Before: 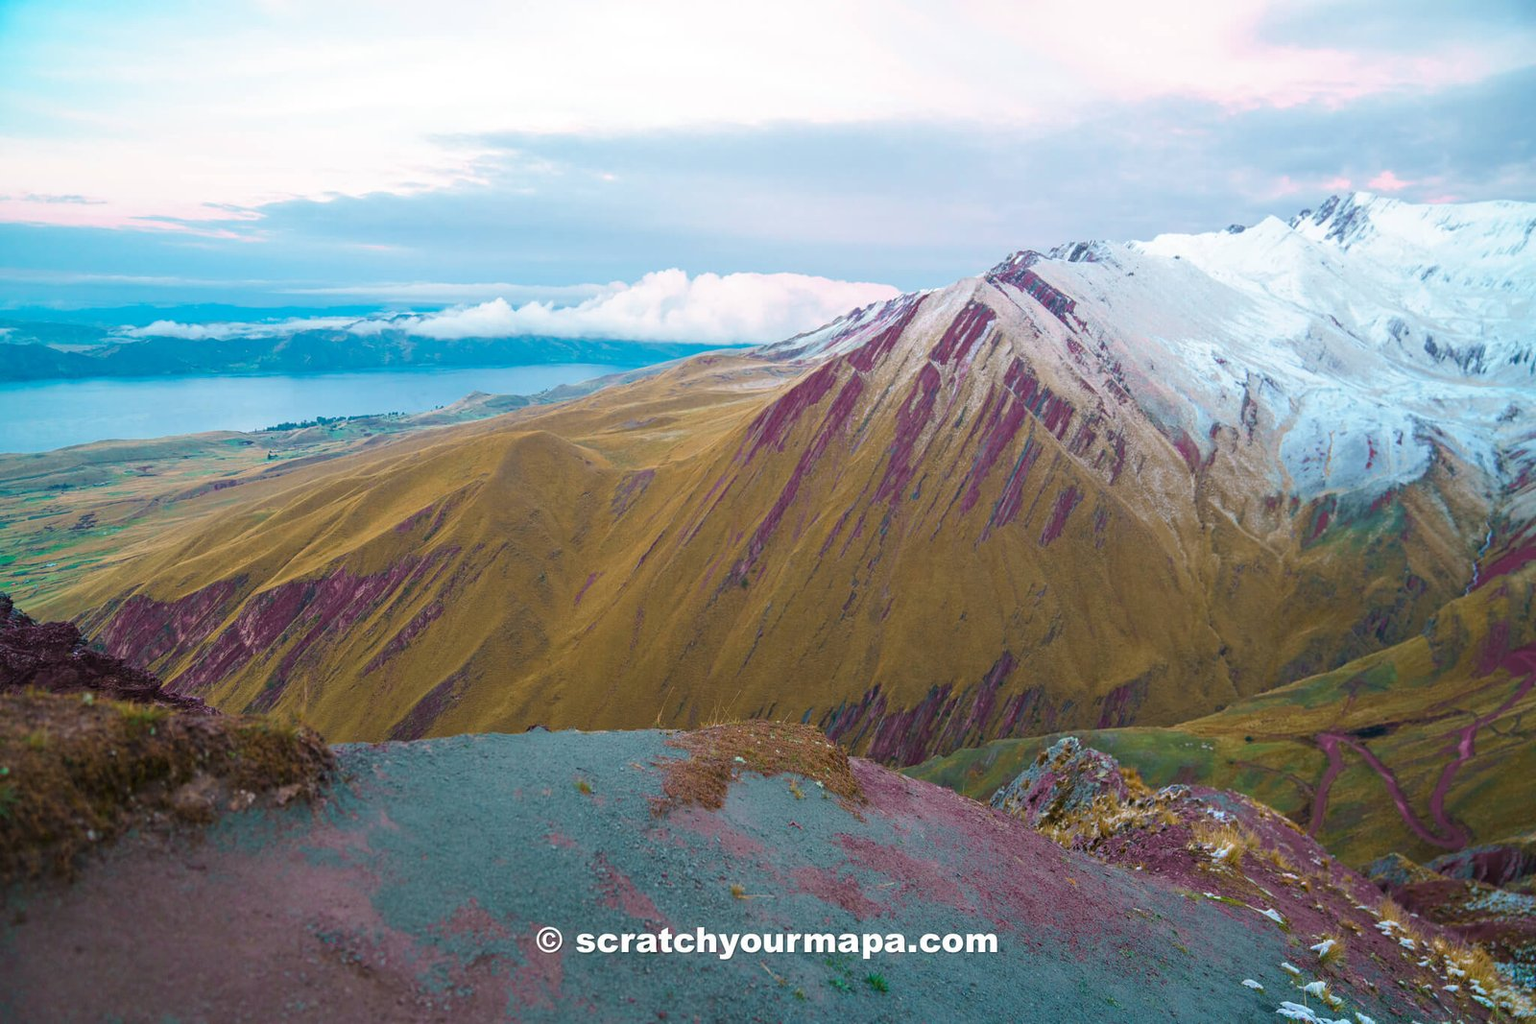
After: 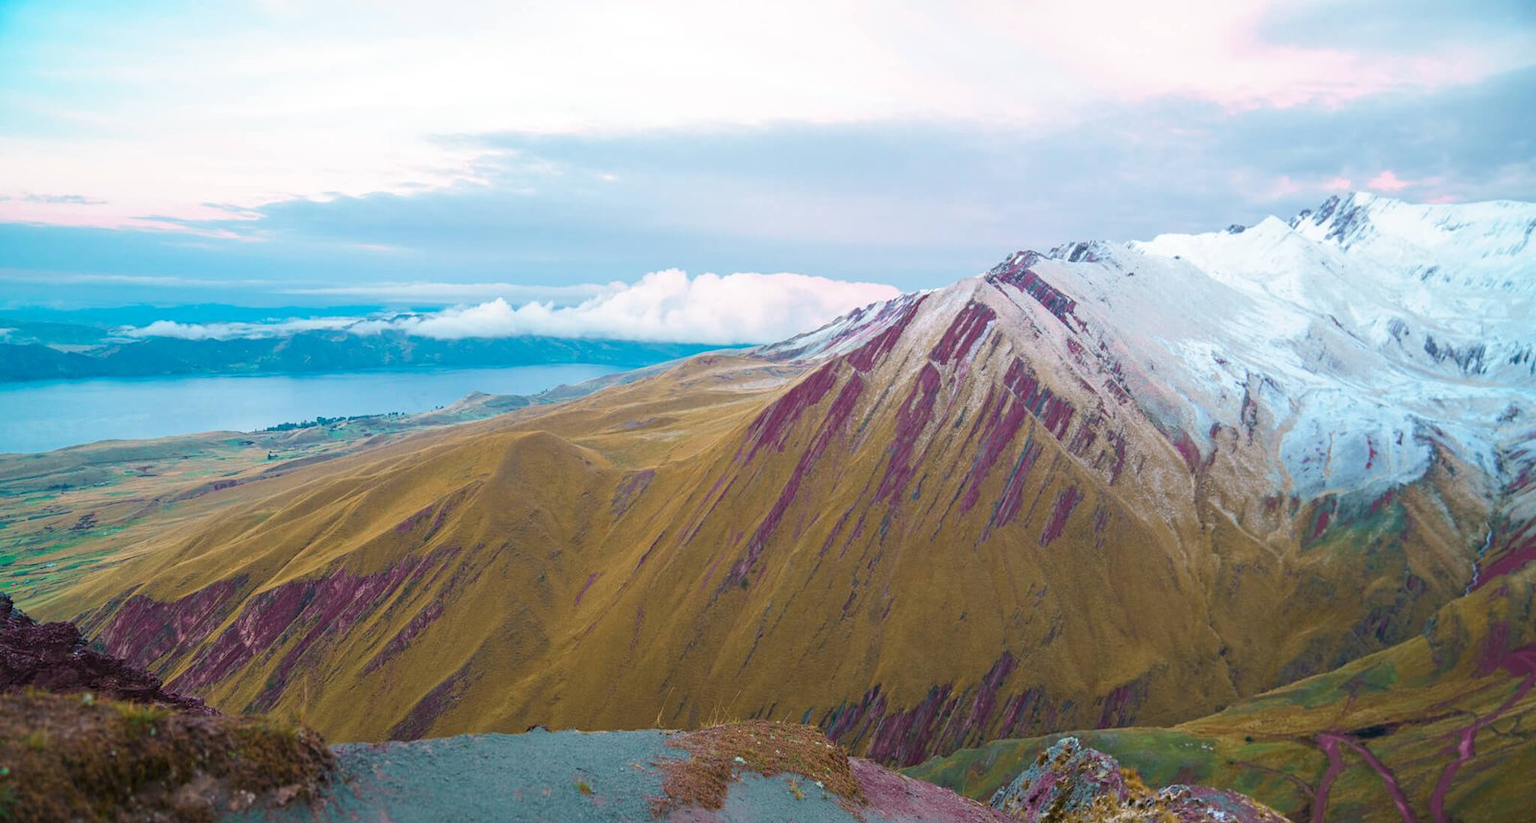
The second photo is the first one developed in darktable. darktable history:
crop: bottom 19.56%
